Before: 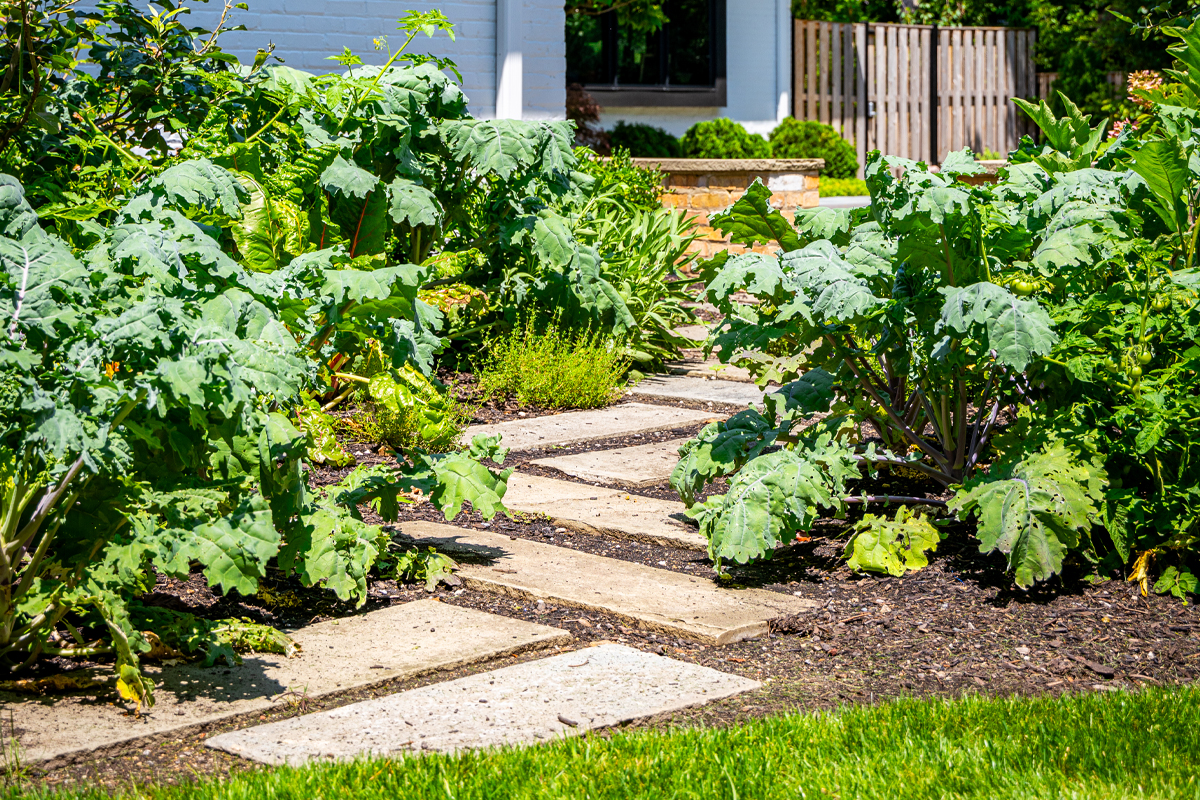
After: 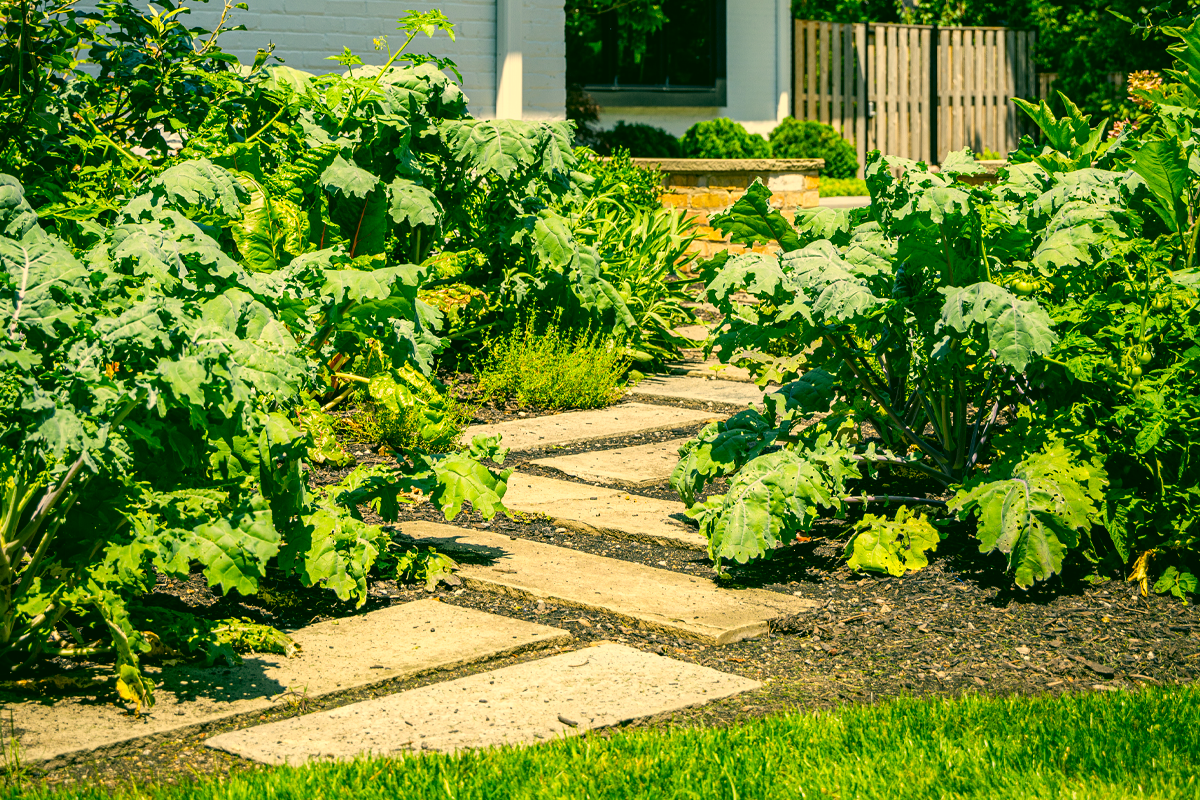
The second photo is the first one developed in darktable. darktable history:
color correction: highlights a* 5.64, highlights b* 33.64, shadows a* -26.07, shadows b* 3.92
